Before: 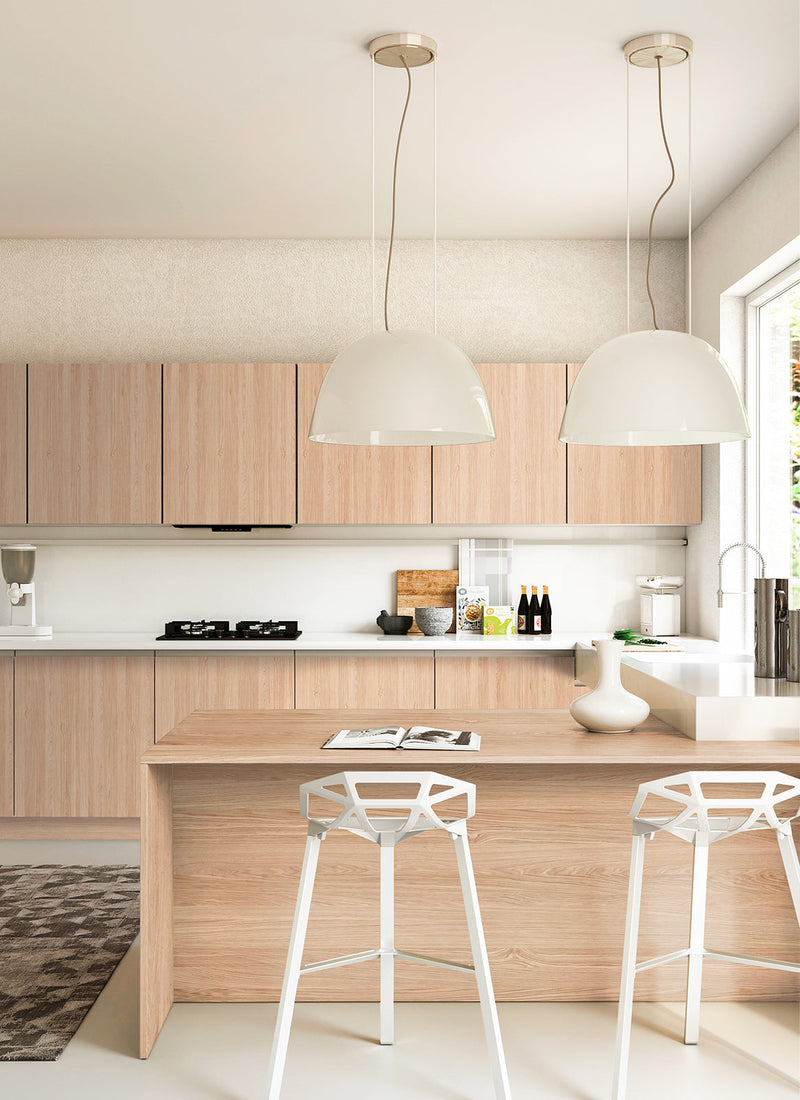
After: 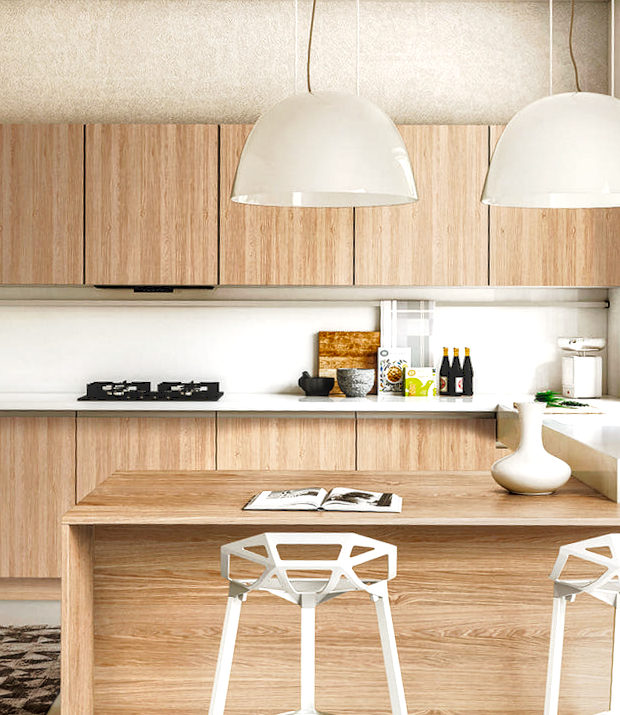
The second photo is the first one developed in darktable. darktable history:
shadows and highlights: shadows 30
local contrast: detail 160%
crop and rotate: angle -3.37°, left 9.79%, top 20.73%, right 12.42%, bottom 11.82%
tone curve: curves: ch0 [(0, 0) (0.003, 0.103) (0.011, 0.103) (0.025, 0.105) (0.044, 0.108) (0.069, 0.108) (0.1, 0.111) (0.136, 0.121) (0.177, 0.145) (0.224, 0.174) (0.277, 0.223) (0.335, 0.289) (0.399, 0.374) (0.468, 0.47) (0.543, 0.579) (0.623, 0.687) (0.709, 0.787) (0.801, 0.879) (0.898, 0.942) (1, 1)], preserve colors none
rotate and perspective: rotation -3.18°, automatic cropping off
